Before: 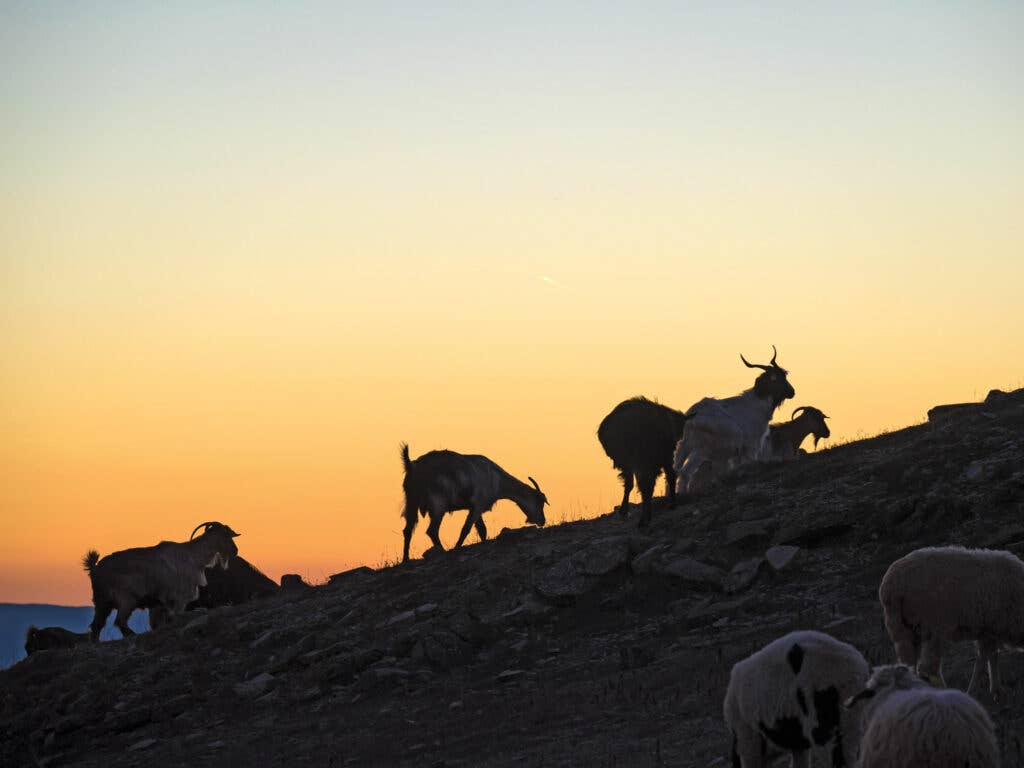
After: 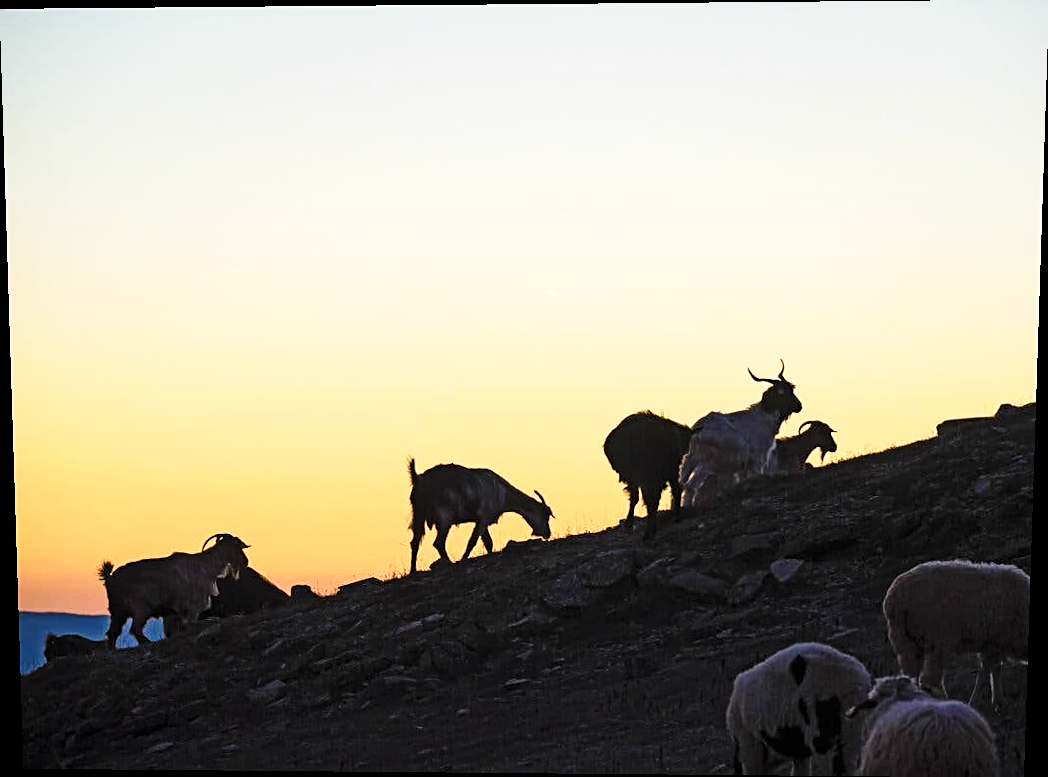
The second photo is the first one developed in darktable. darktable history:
sharpen: on, module defaults
rotate and perspective: lens shift (vertical) 0.048, lens shift (horizontal) -0.024, automatic cropping off
base curve: curves: ch0 [(0, 0) (0.028, 0.03) (0.121, 0.232) (0.46, 0.748) (0.859, 0.968) (1, 1)], preserve colors none
